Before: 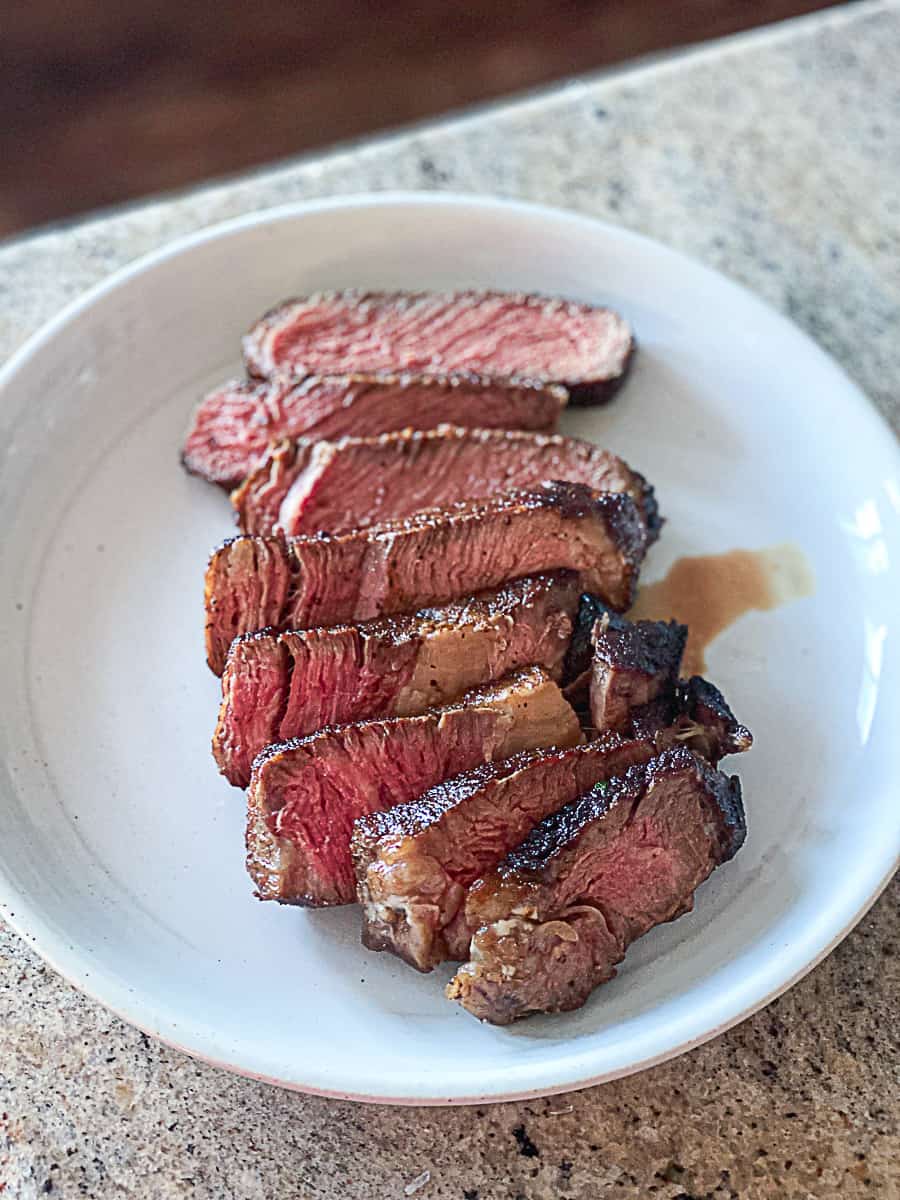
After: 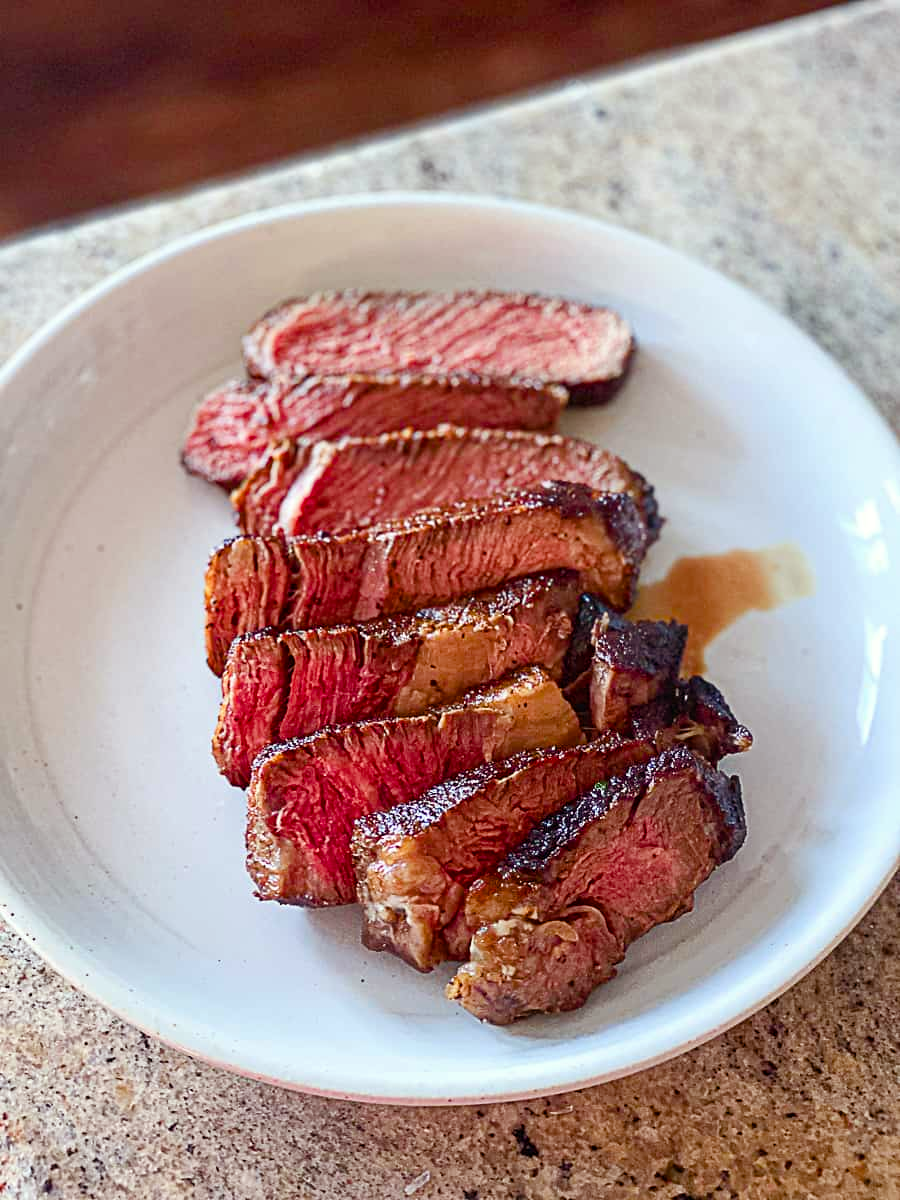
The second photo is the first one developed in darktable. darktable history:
color balance rgb: power › chroma 1.557%, power › hue 28.69°, perceptual saturation grading › global saturation 20.063%, perceptual saturation grading › highlights -19.893%, perceptual saturation grading › shadows 29.897%, global vibrance 20%
